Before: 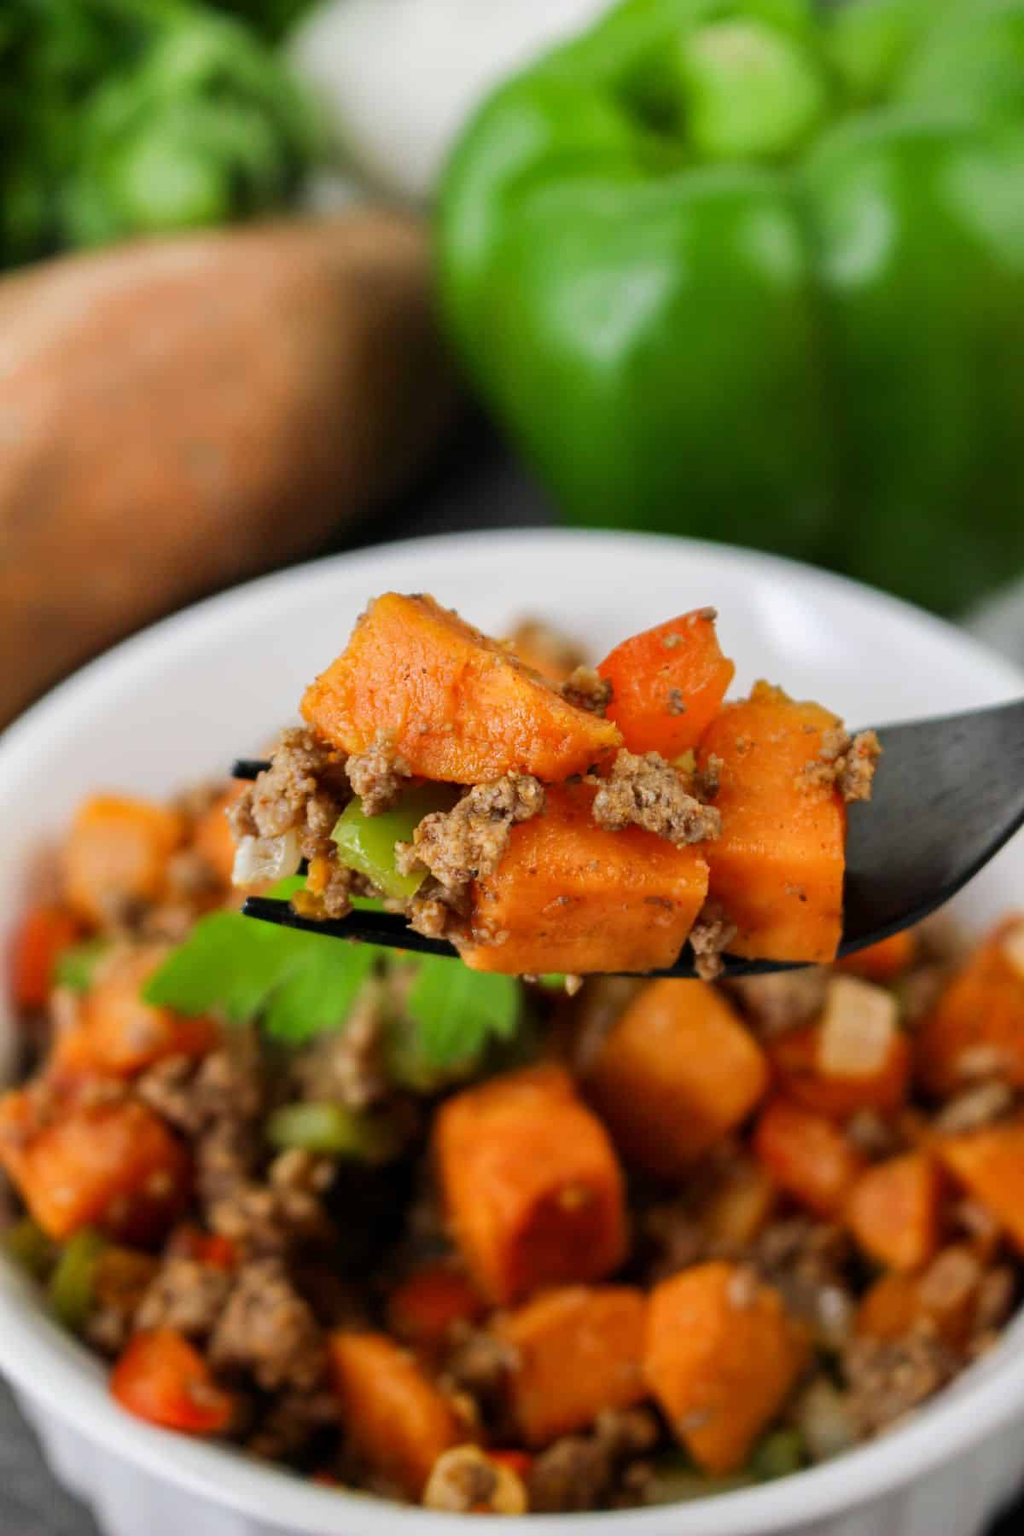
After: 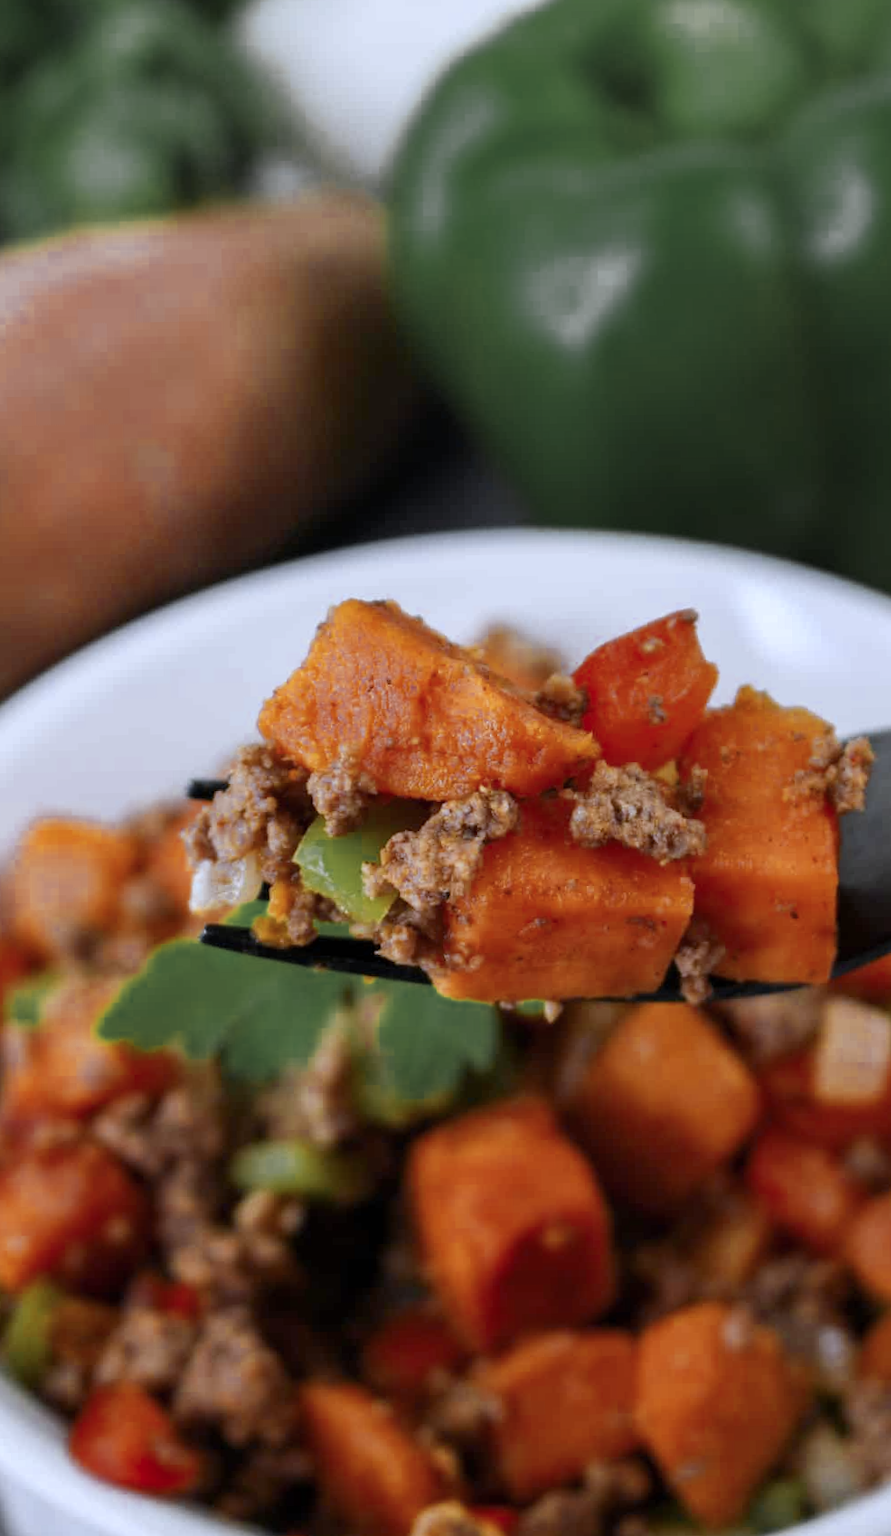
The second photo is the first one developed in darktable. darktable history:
color zones: curves: ch0 [(0.035, 0.242) (0.25, 0.5) (0.384, 0.214) (0.488, 0.255) (0.75, 0.5)]; ch1 [(0.063, 0.379) (0.25, 0.5) (0.354, 0.201) (0.489, 0.085) (0.729, 0.271)]; ch2 [(0.25, 0.5) (0.38, 0.517) (0.442, 0.51) (0.735, 0.456)]
crop and rotate: angle 1°, left 4.281%, top 0.642%, right 11.383%, bottom 2.486%
color calibration: illuminant as shot in camera, x 0.377, y 0.392, temperature 4169.3 K, saturation algorithm version 1 (2020)
